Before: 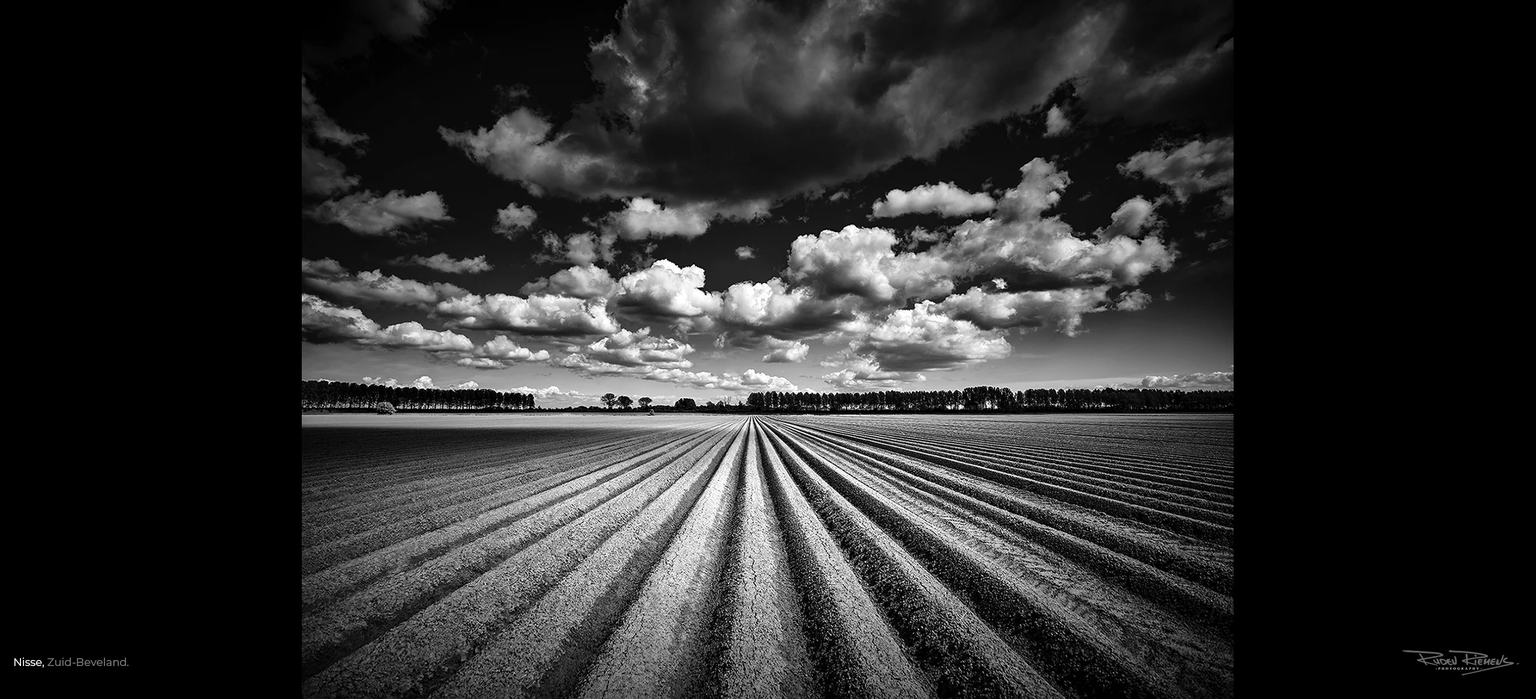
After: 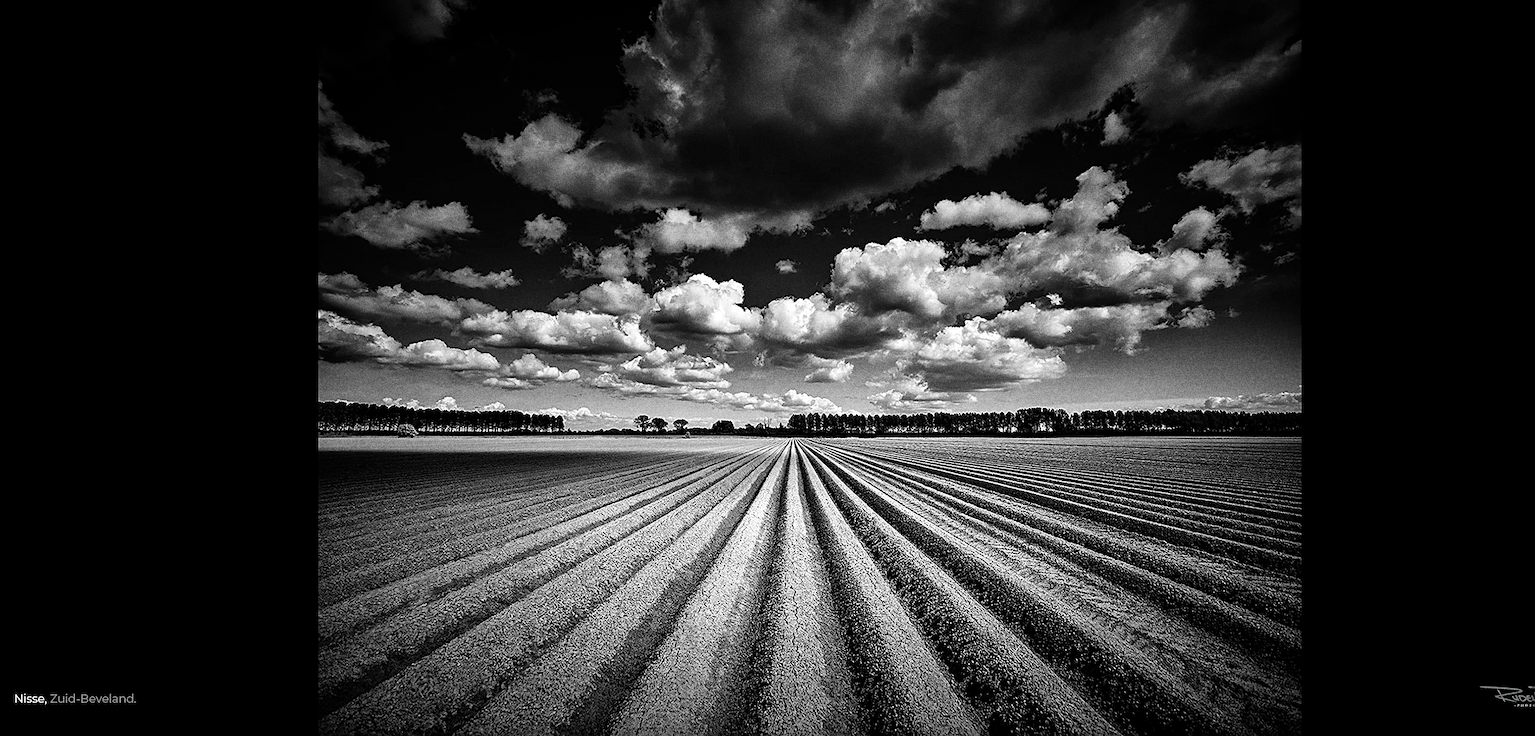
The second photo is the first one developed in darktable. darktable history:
grain: coarseness 10.62 ISO, strength 55.56%
velvia: on, module defaults
crop and rotate: right 5.167%
sharpen: on, module defaults
